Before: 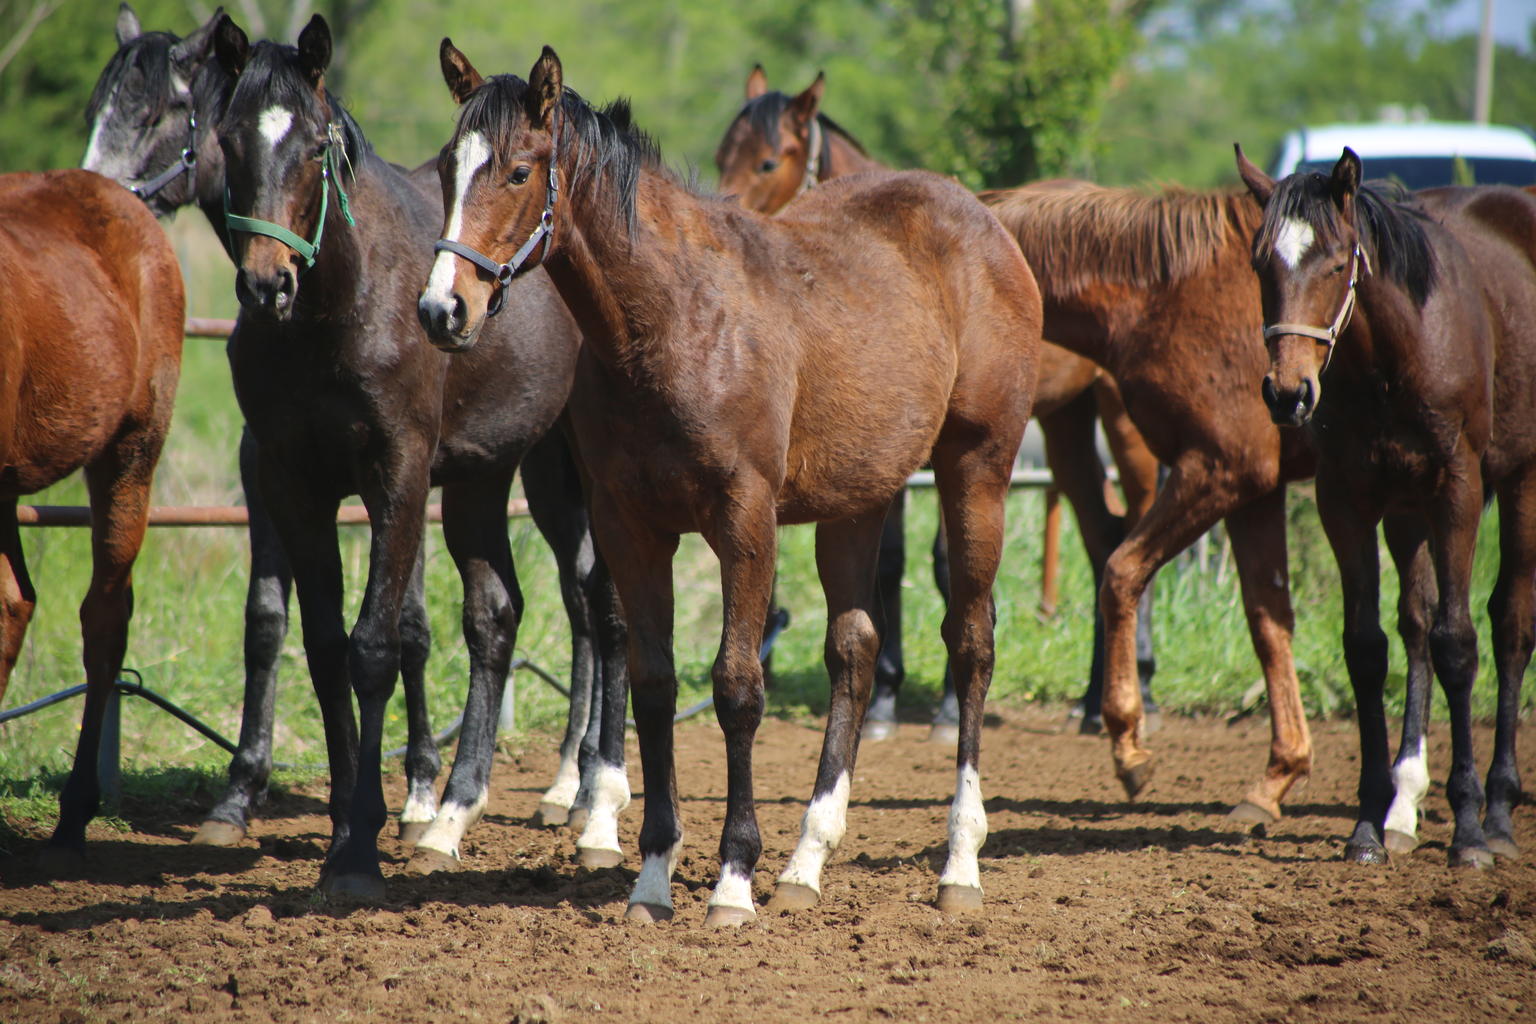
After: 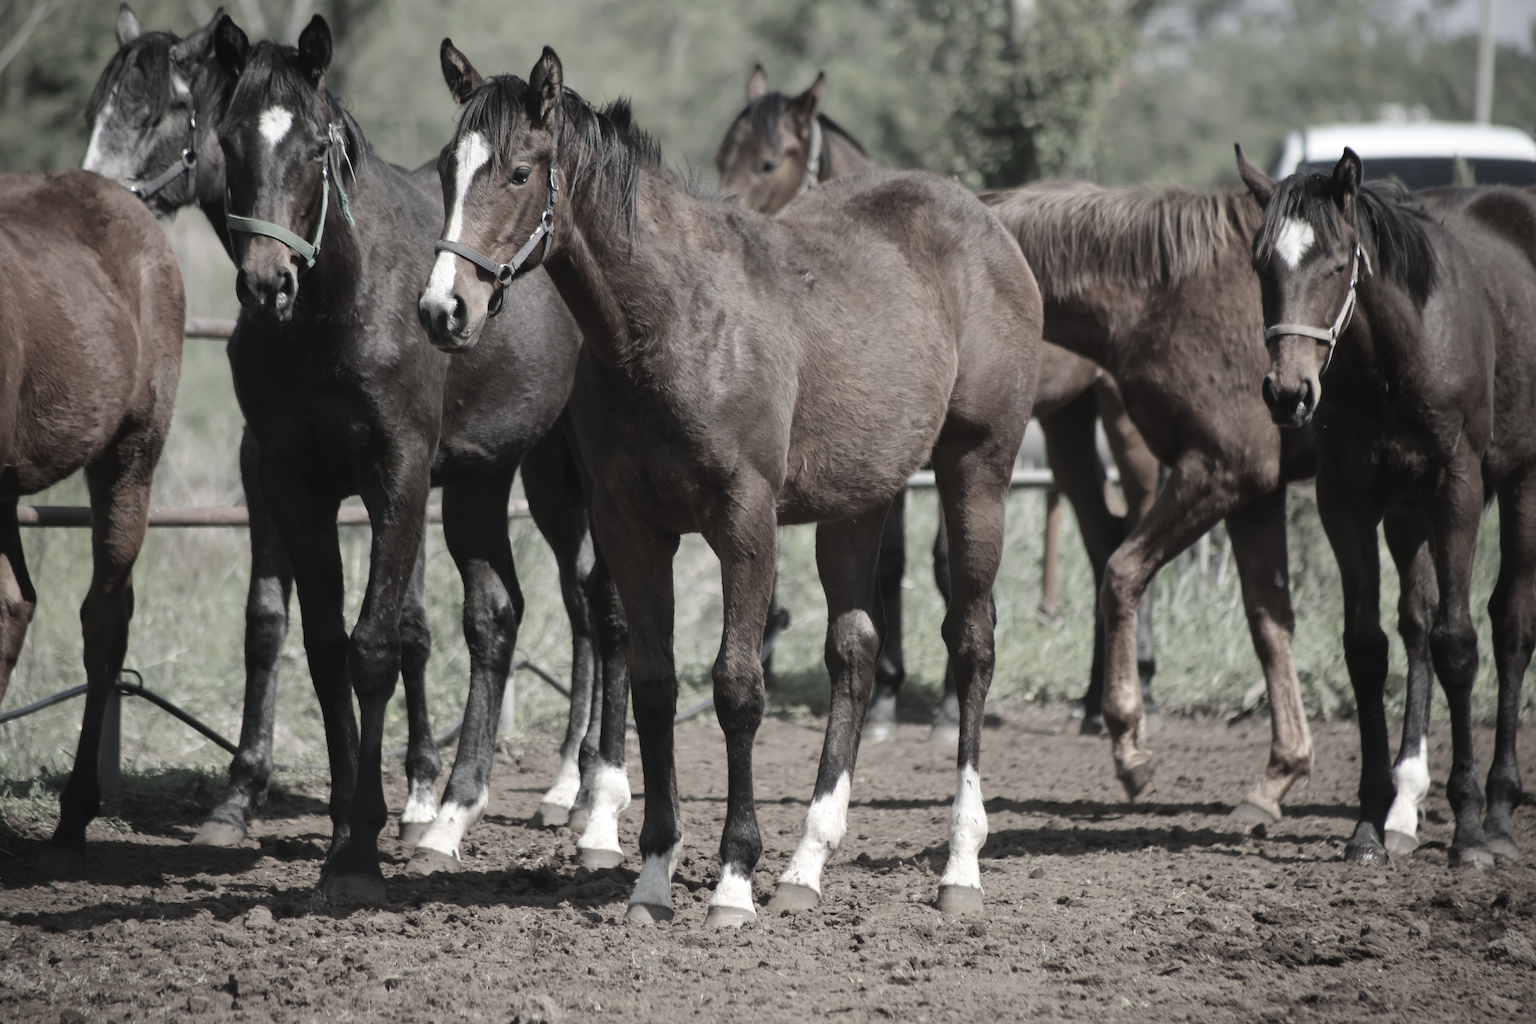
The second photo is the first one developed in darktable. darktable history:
color correction: highlights b* 0.063, saturation 0.222
